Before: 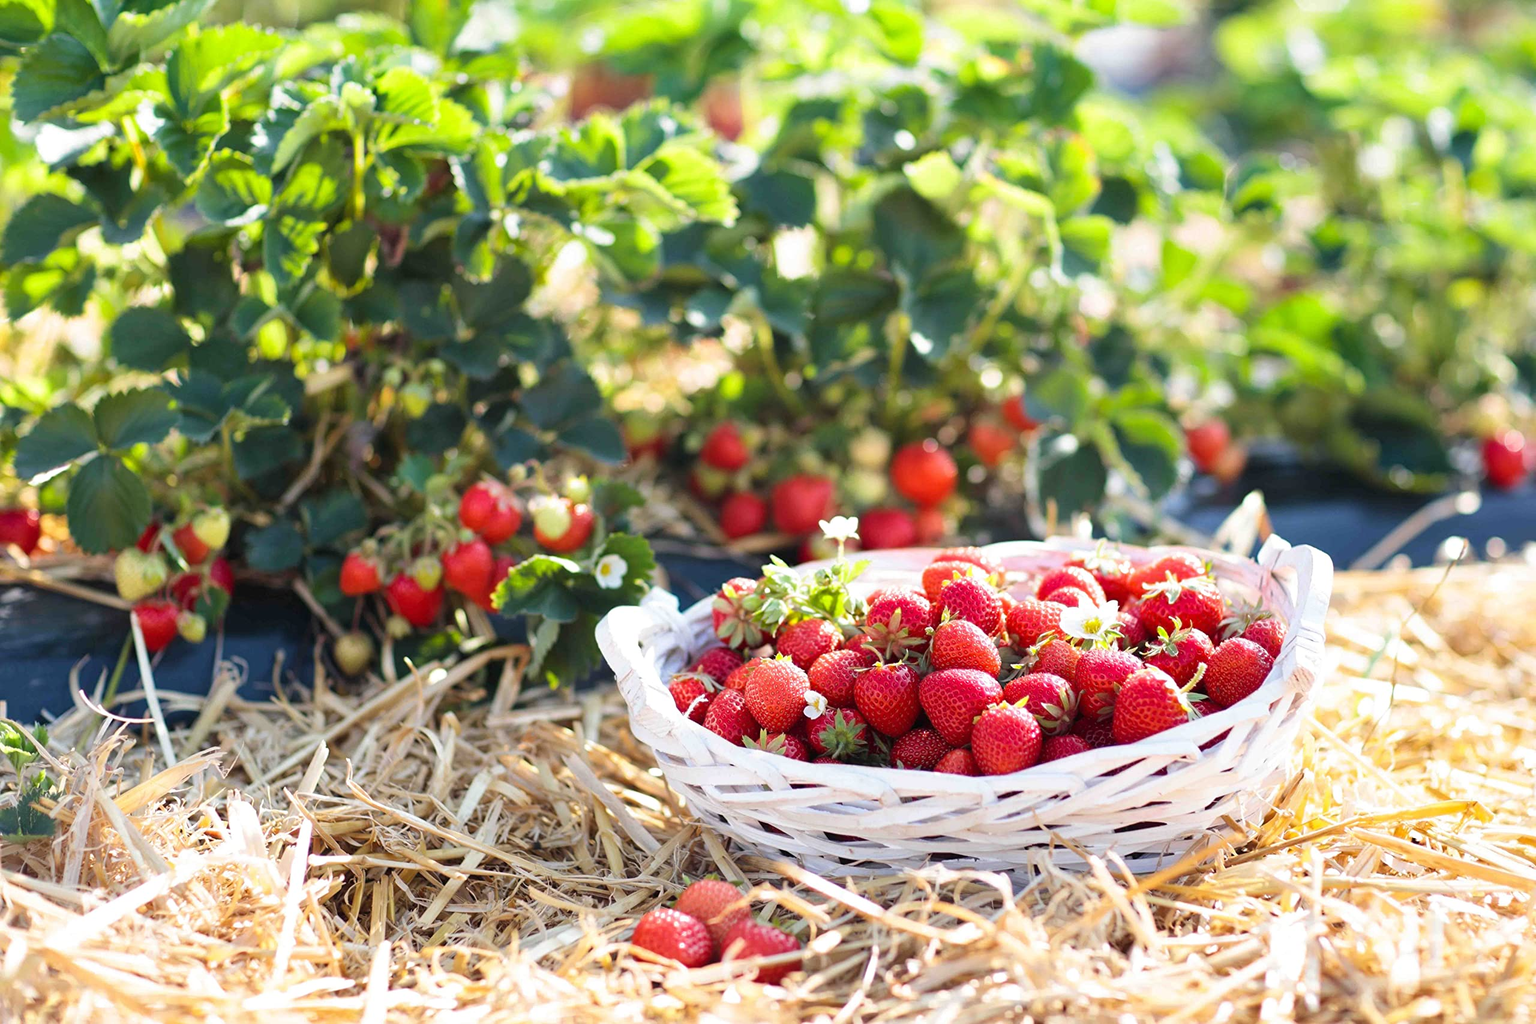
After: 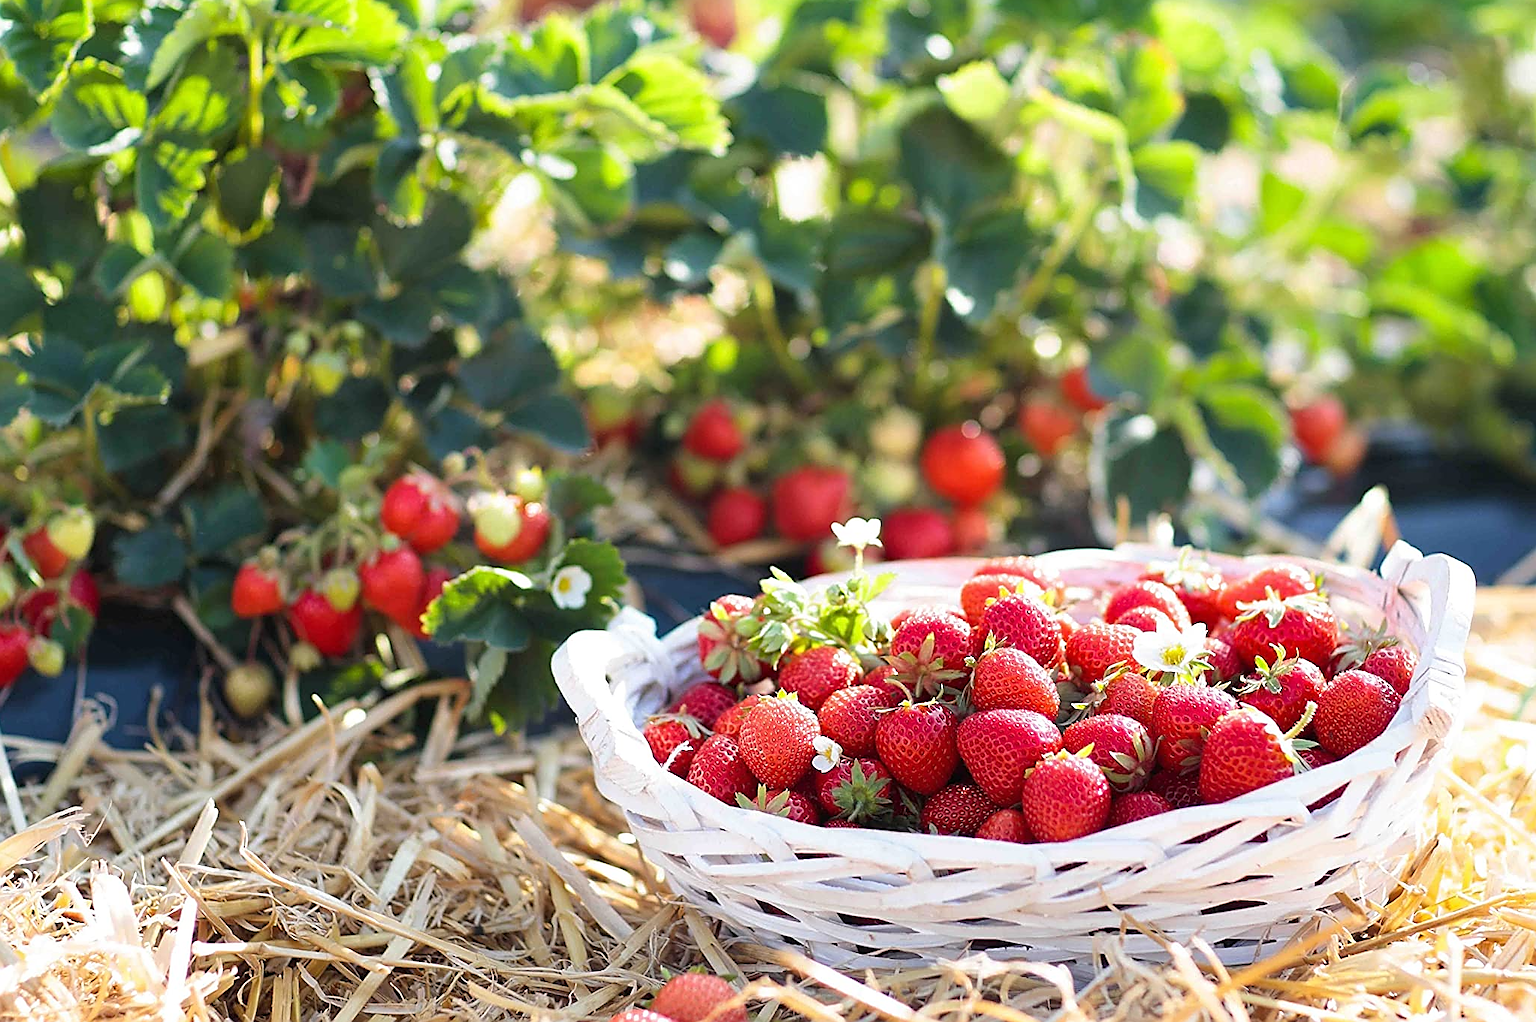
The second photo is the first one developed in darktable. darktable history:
crop and rotate: left 10.099%, top 10.028%, right 10.006%, bottom 10.172%
sharpen: radius 1.395, amount 1.247, threshold 0.689
